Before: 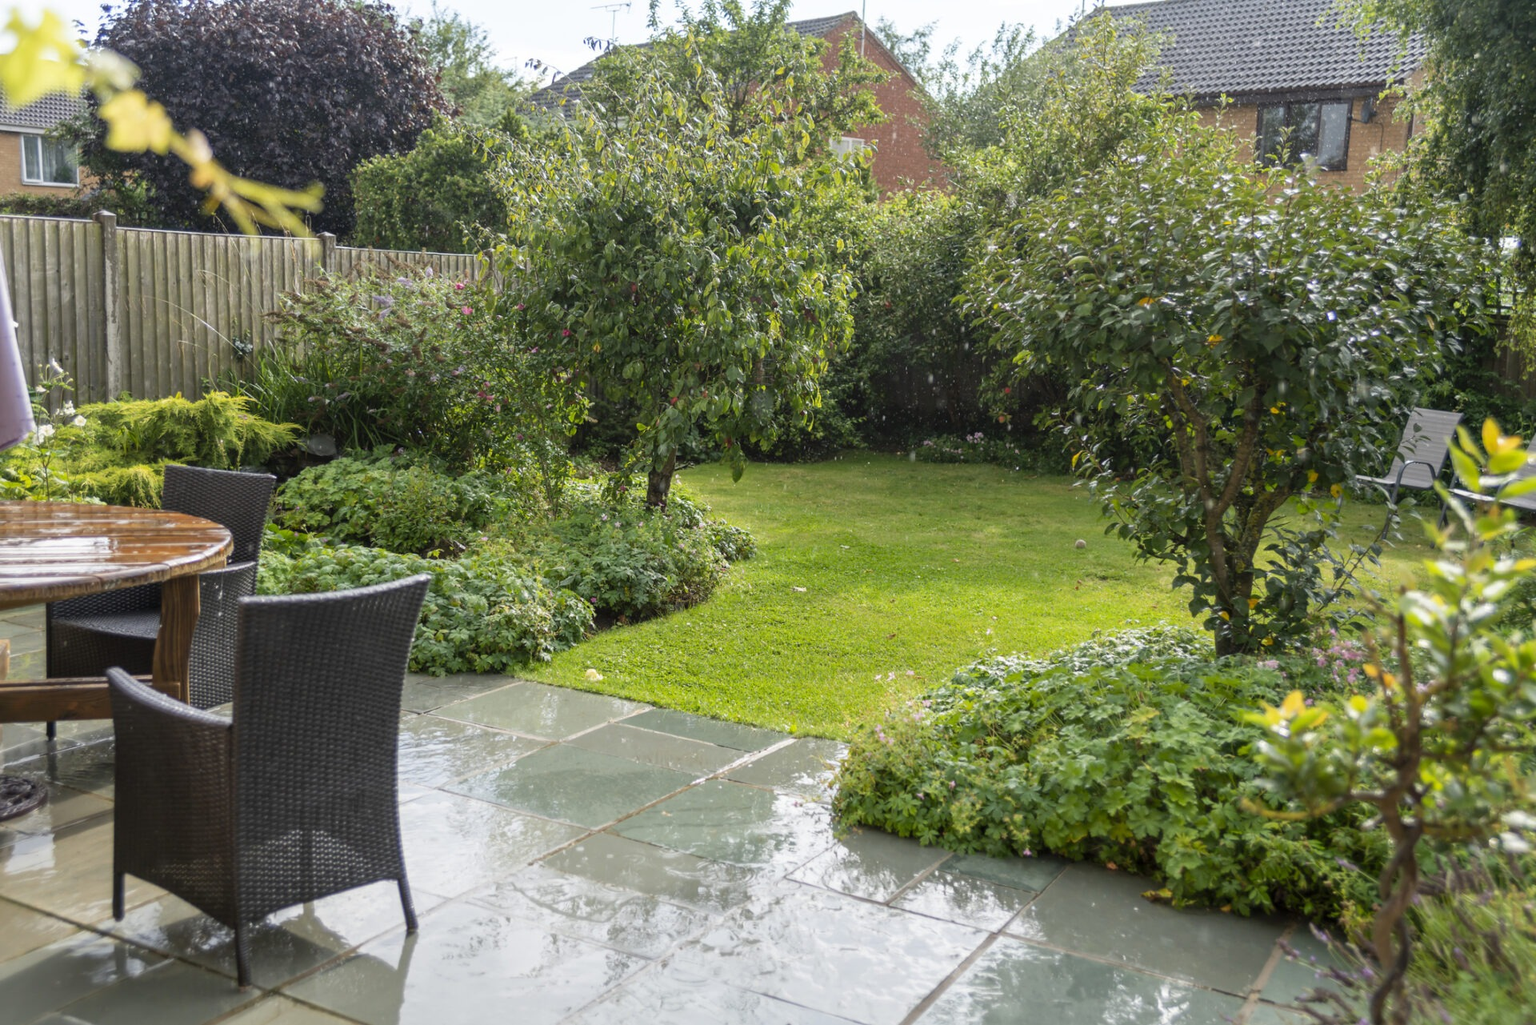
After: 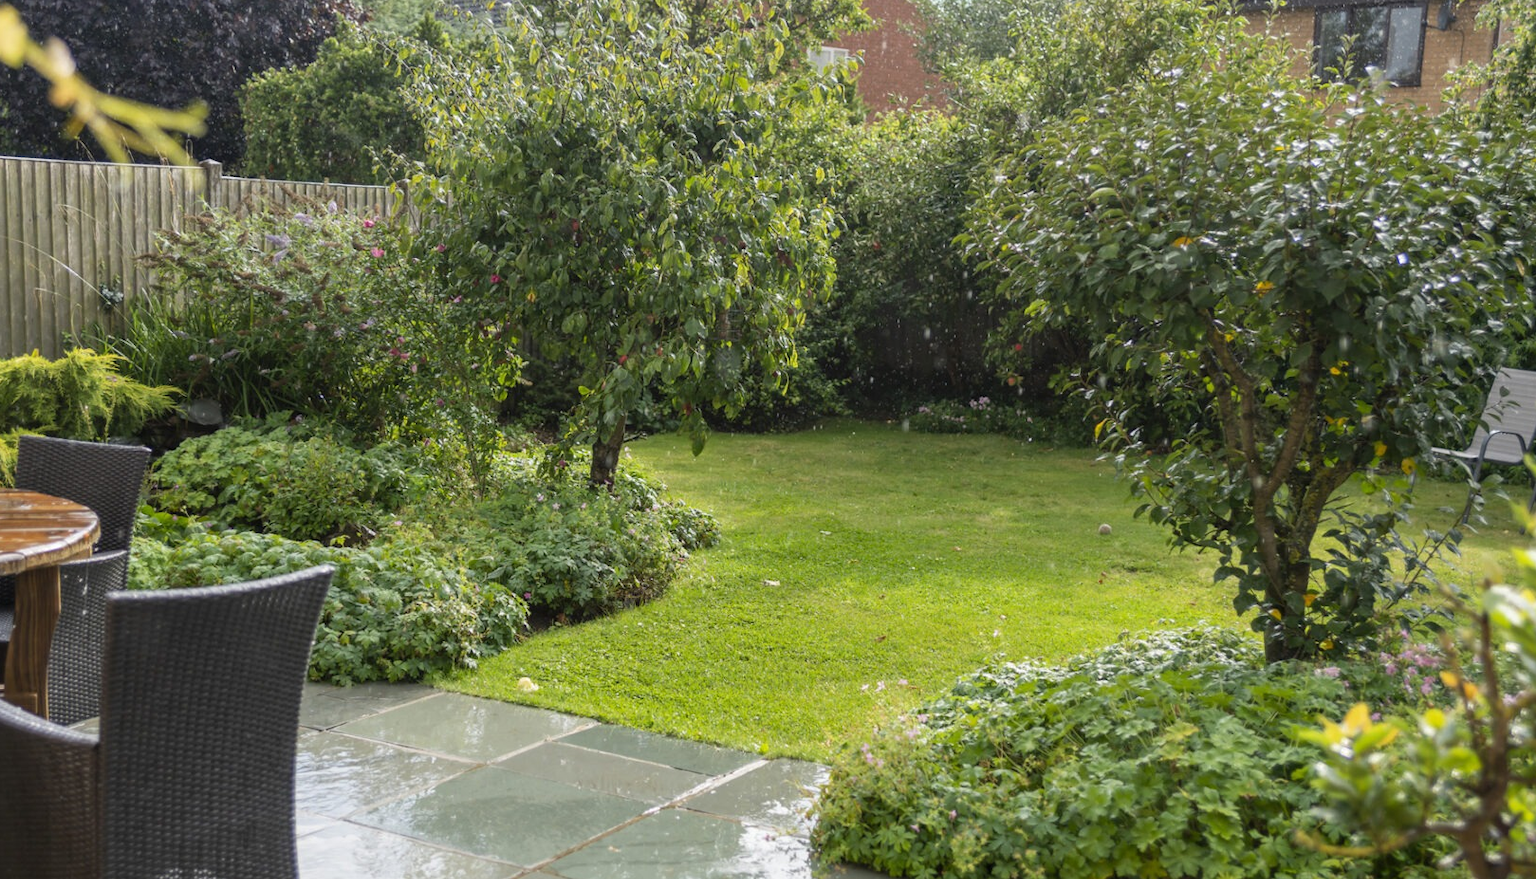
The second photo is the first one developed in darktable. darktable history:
crop and rotate: left 9.699%, top 9.565%, right 5.967%, bottom 18.021%
